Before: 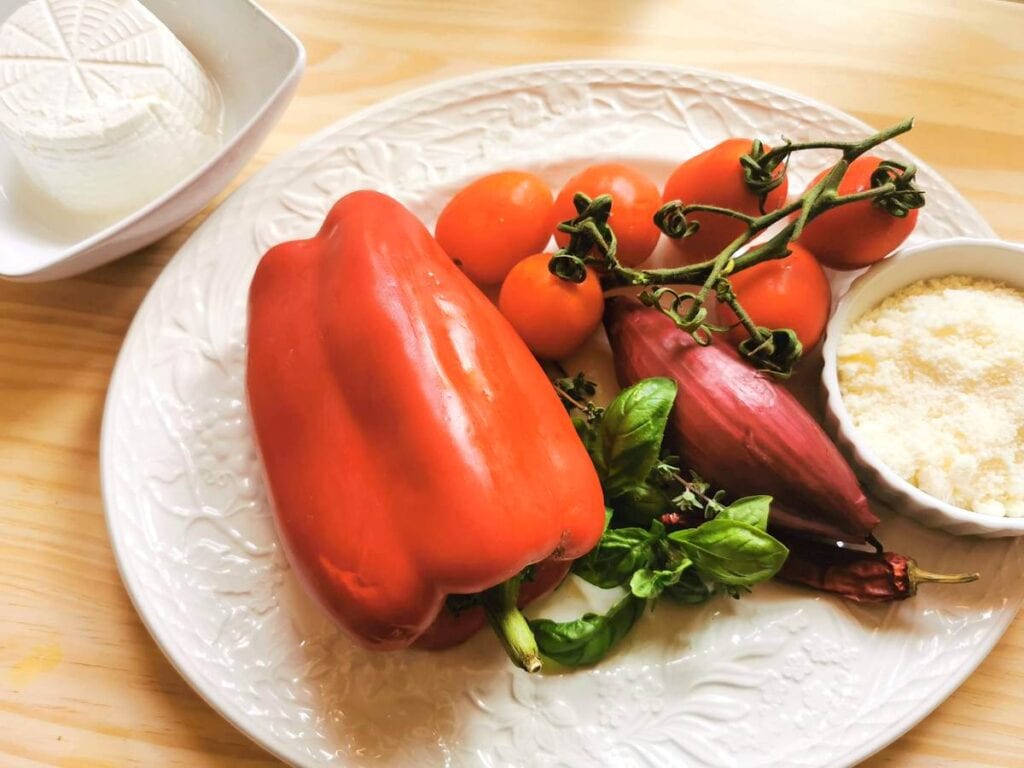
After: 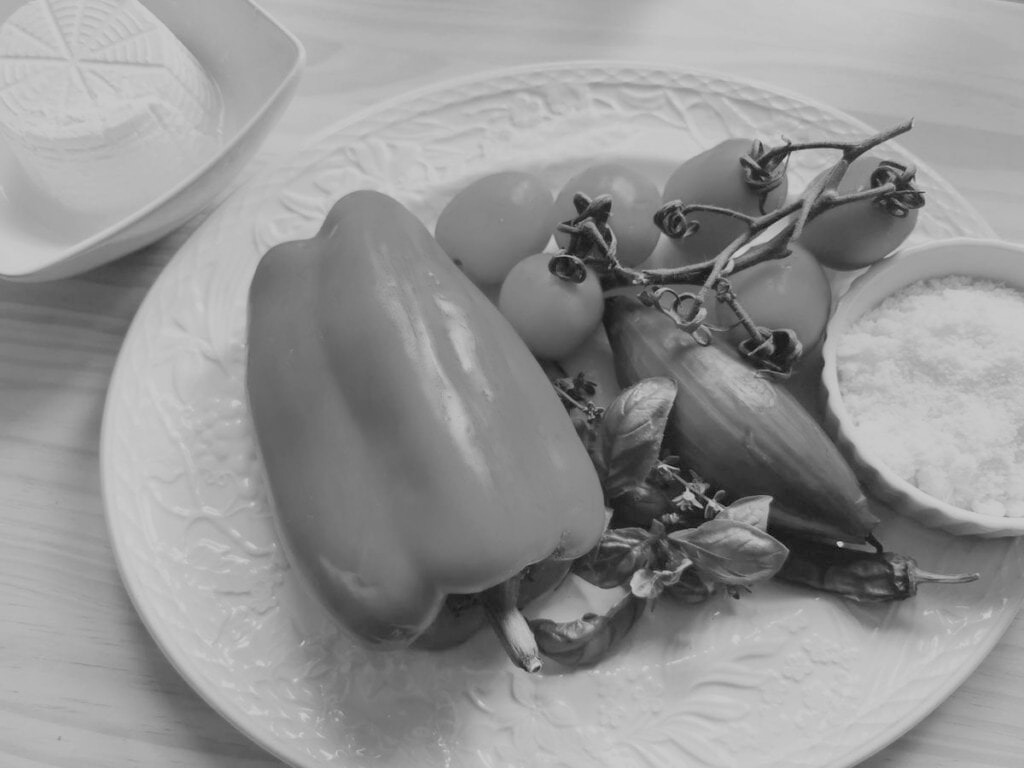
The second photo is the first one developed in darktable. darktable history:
color balance rgb: contrast -30%
monochrome: on, module defaults
